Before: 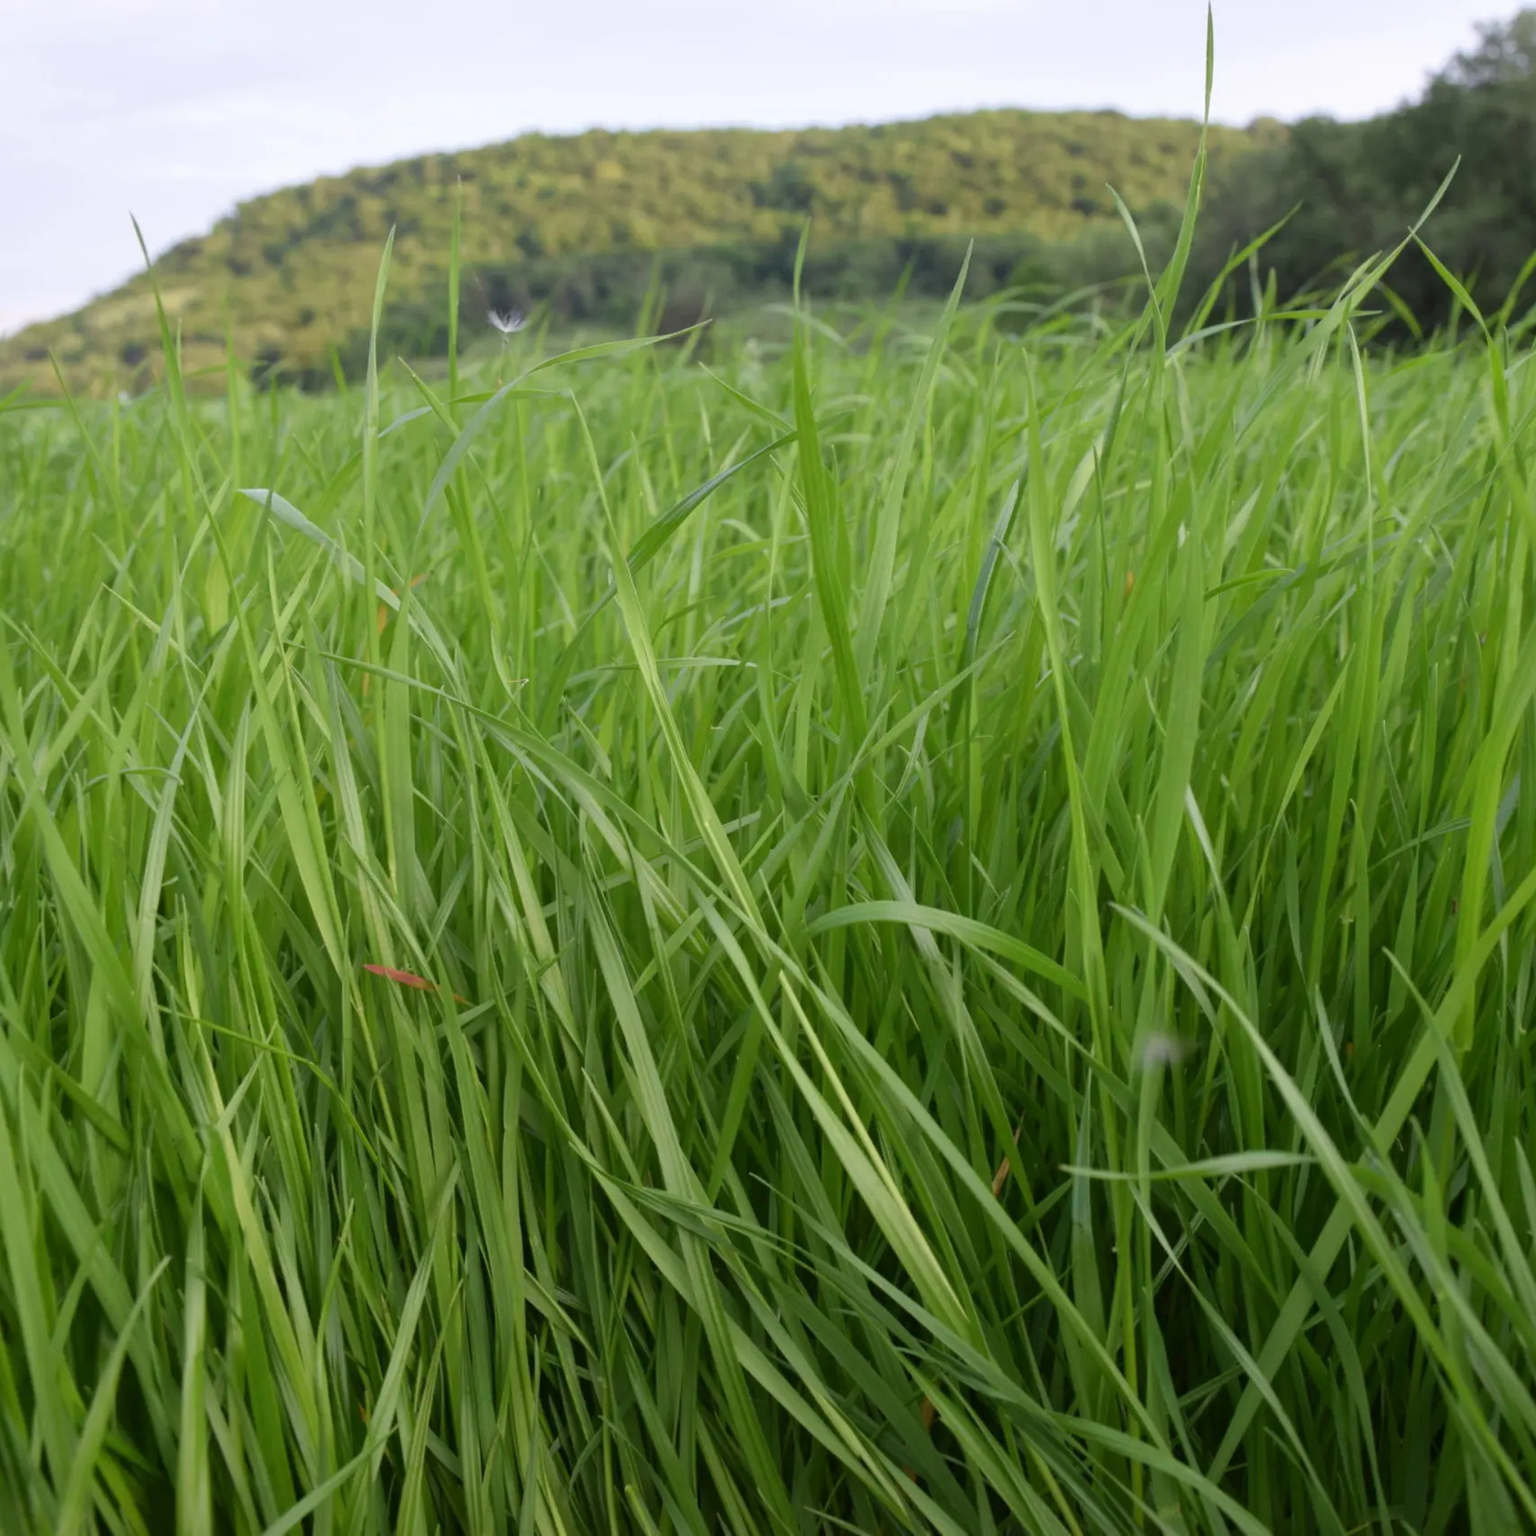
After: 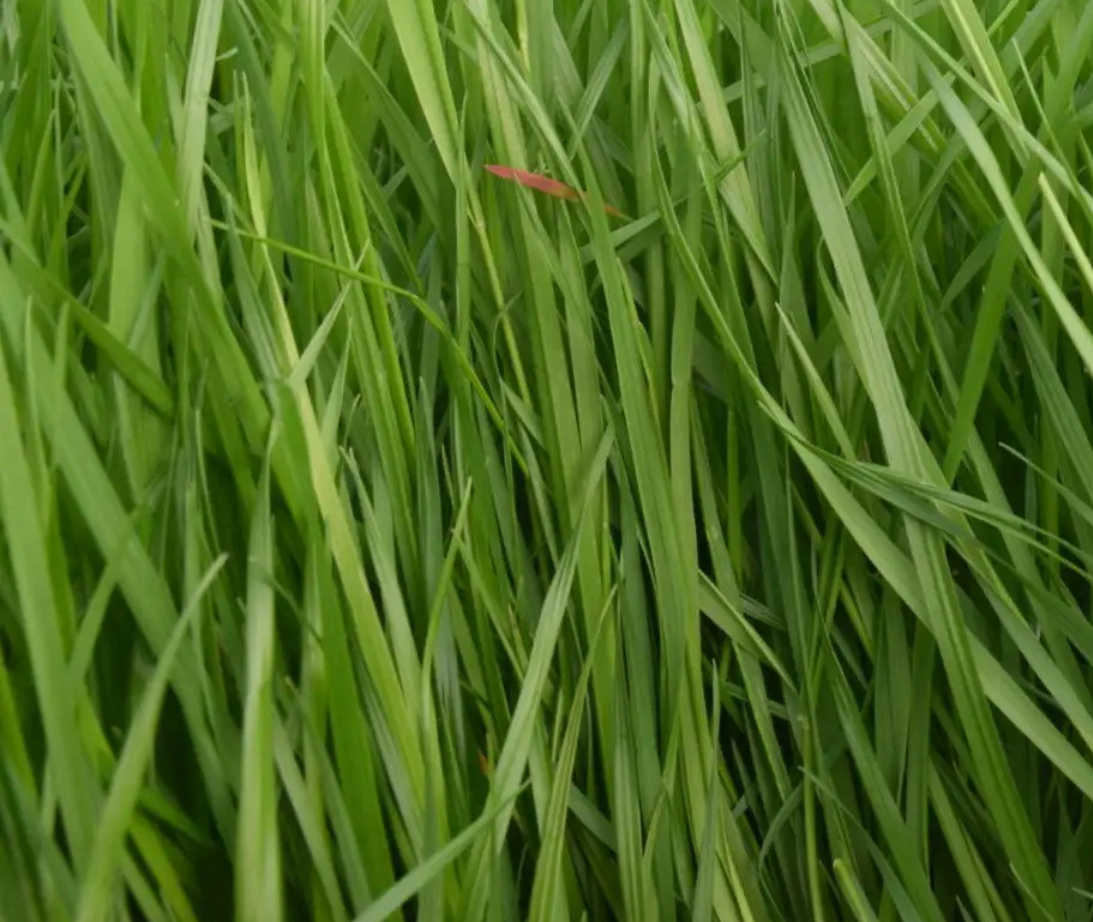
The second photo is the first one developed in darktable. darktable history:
white balance: emerald 1
crop and rotate: top 54.778%, right 46.61%, bottom 0.159%
levels: levels [0, 0.476, 0.951]
